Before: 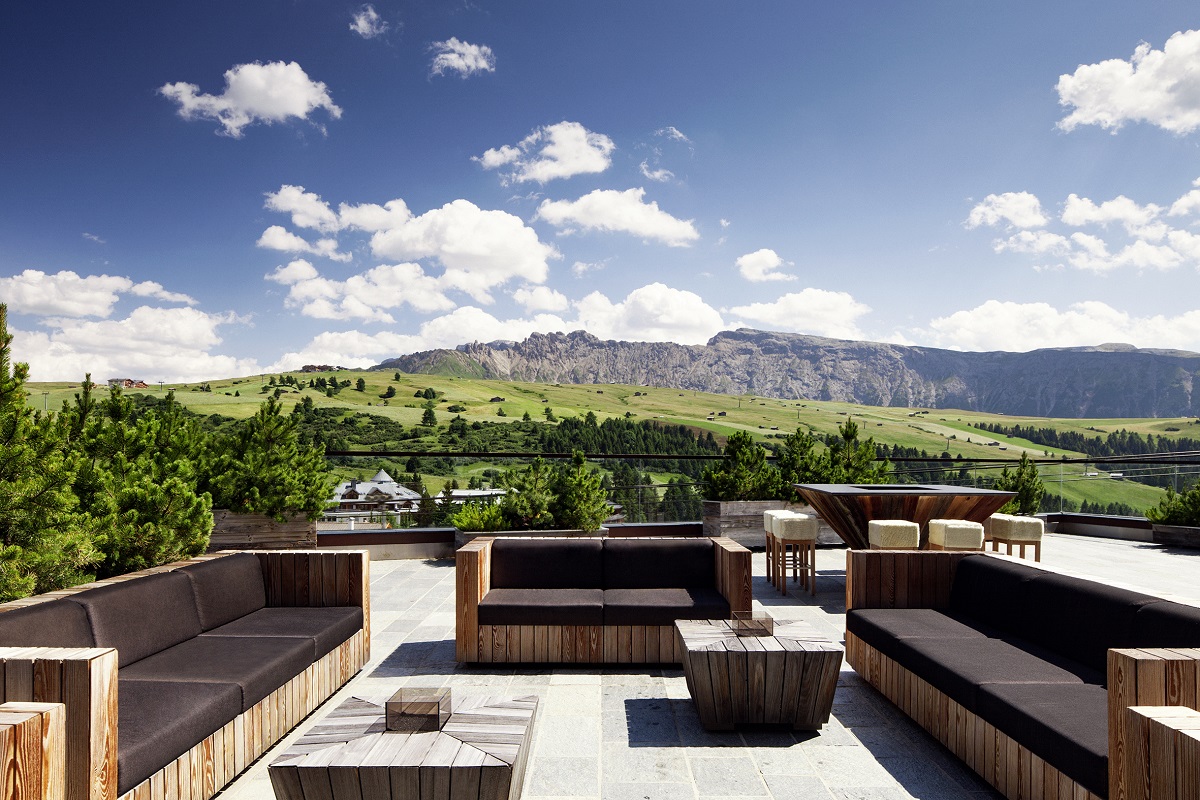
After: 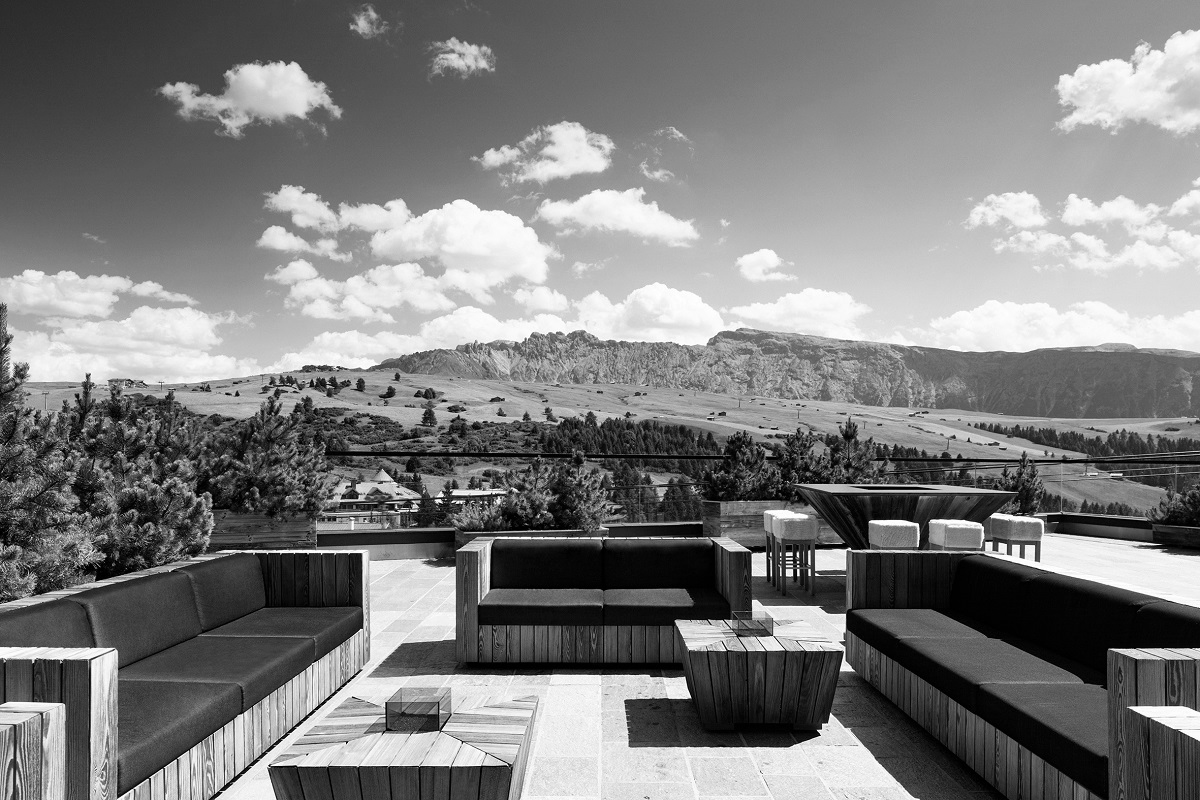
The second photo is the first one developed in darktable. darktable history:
monochrome: on, module defaults
color calibration: illuminant Planckian (black body), x 0.351, y 0.352, temperature 4794.27 K
